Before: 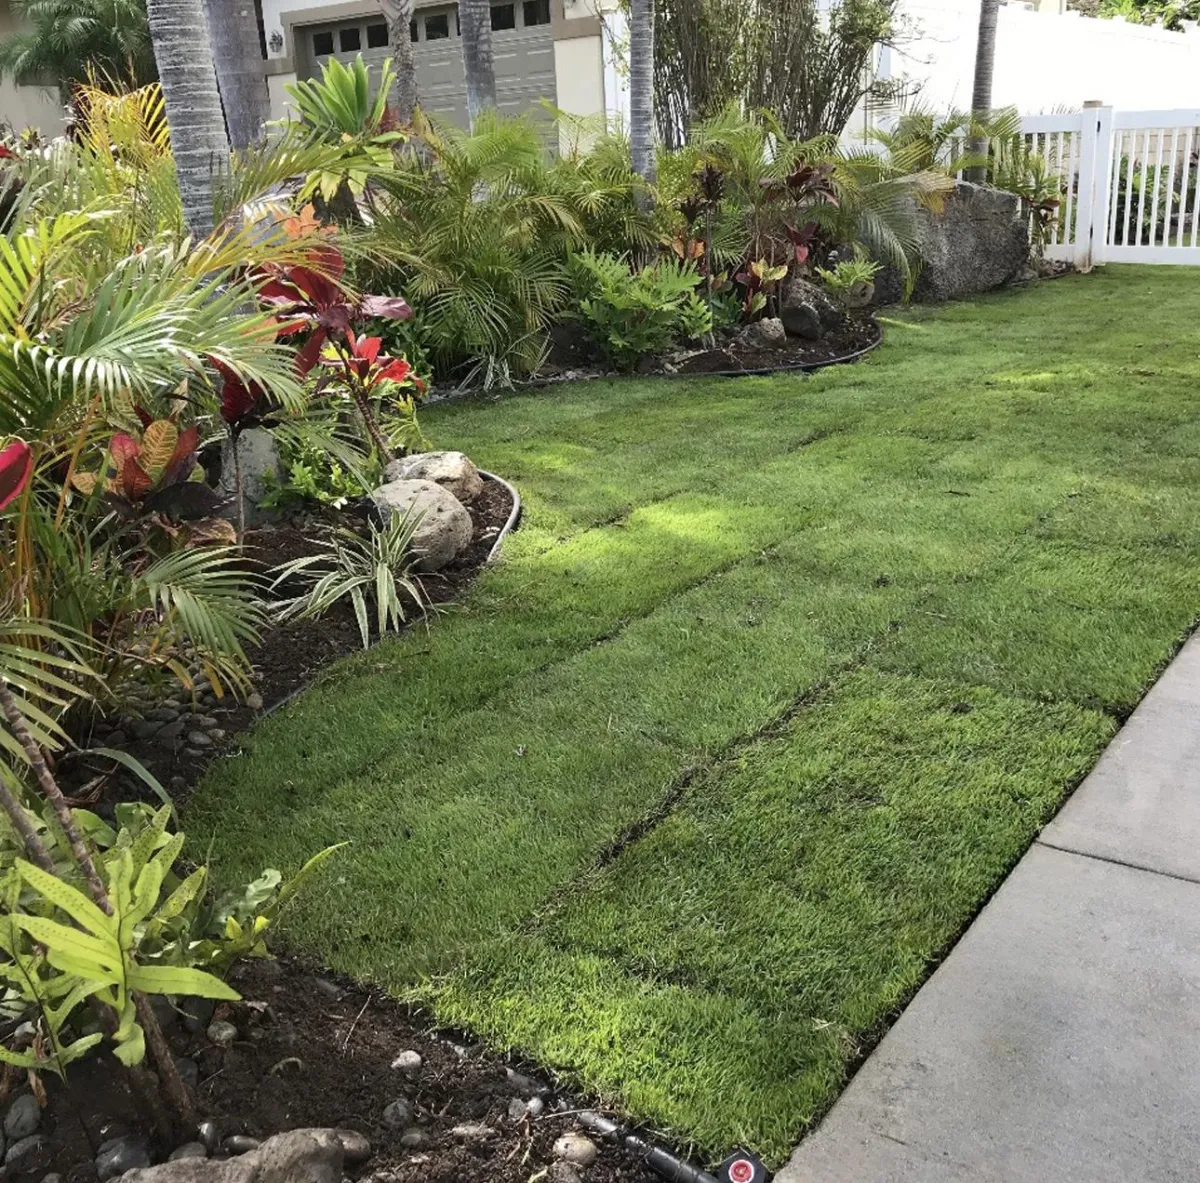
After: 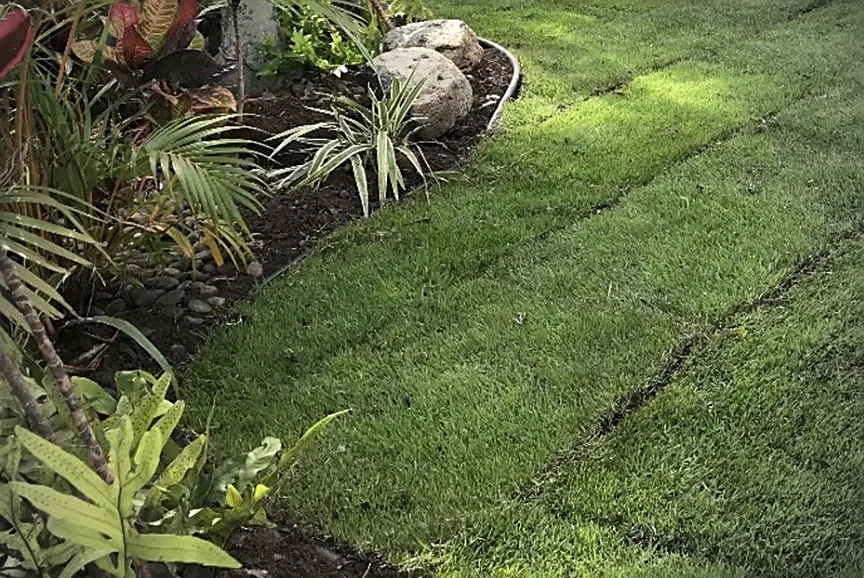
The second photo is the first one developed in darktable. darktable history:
sharpen: on, module defaults
crop: top 36.557%, right 27.93%, bottom 14.582%
vignetting: fall-off start 71.72%
